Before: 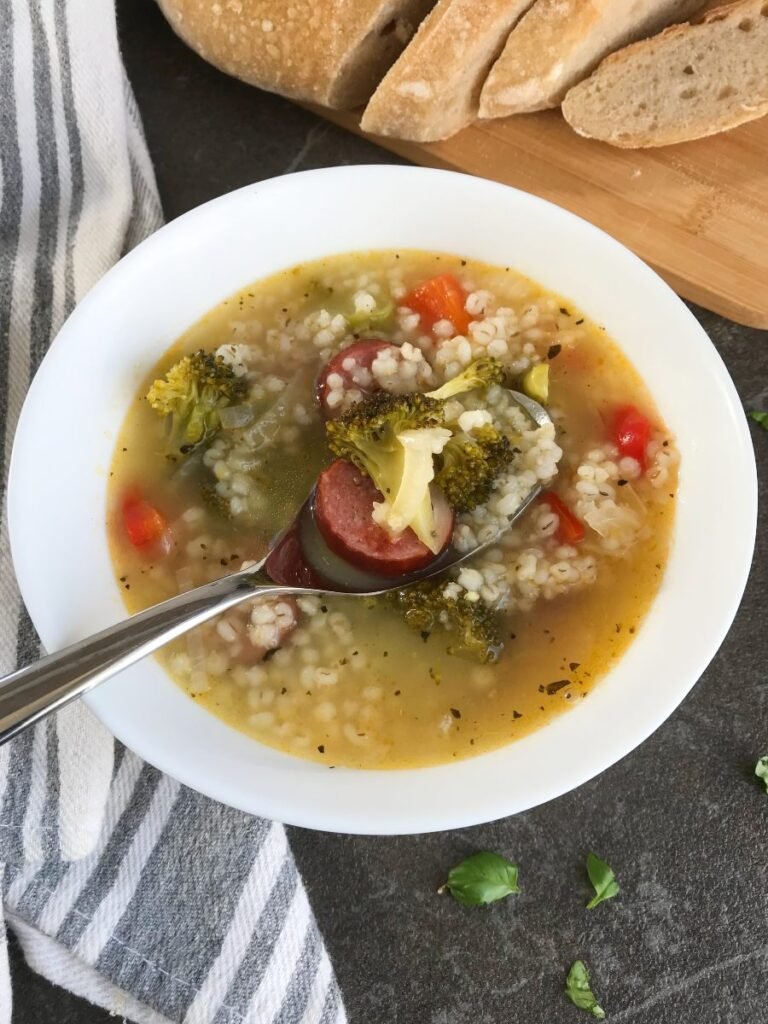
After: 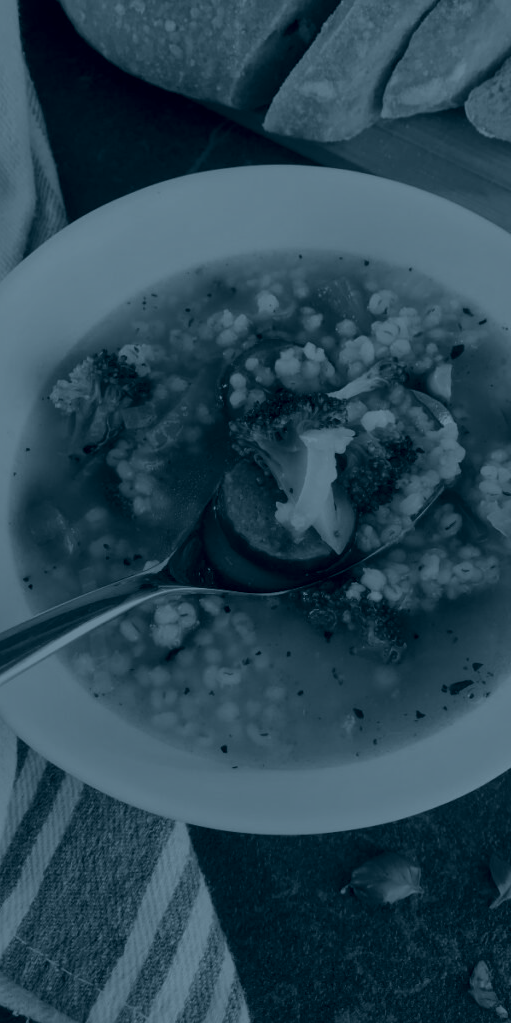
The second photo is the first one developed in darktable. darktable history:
colorize: hue 194.4°, saturation 29%, source mix 61.75%, lightness 3.98%, version 1
crop and rotate: left 12.673%, right 20.66%
base curve: exposure shift 0, preserve colors none
local contrast: mode bilateral grid, contrast 30, coarseness 25, midtone range 0.2
contrast brightness saturation: contrast -0.08, brightness -0.04, saturation -0.11
color balance rgb: perceptual saturation grading › global saturation 20%, perceptual saturation grading › highlights -50%, perceptual saturation grading › shadows 30%
